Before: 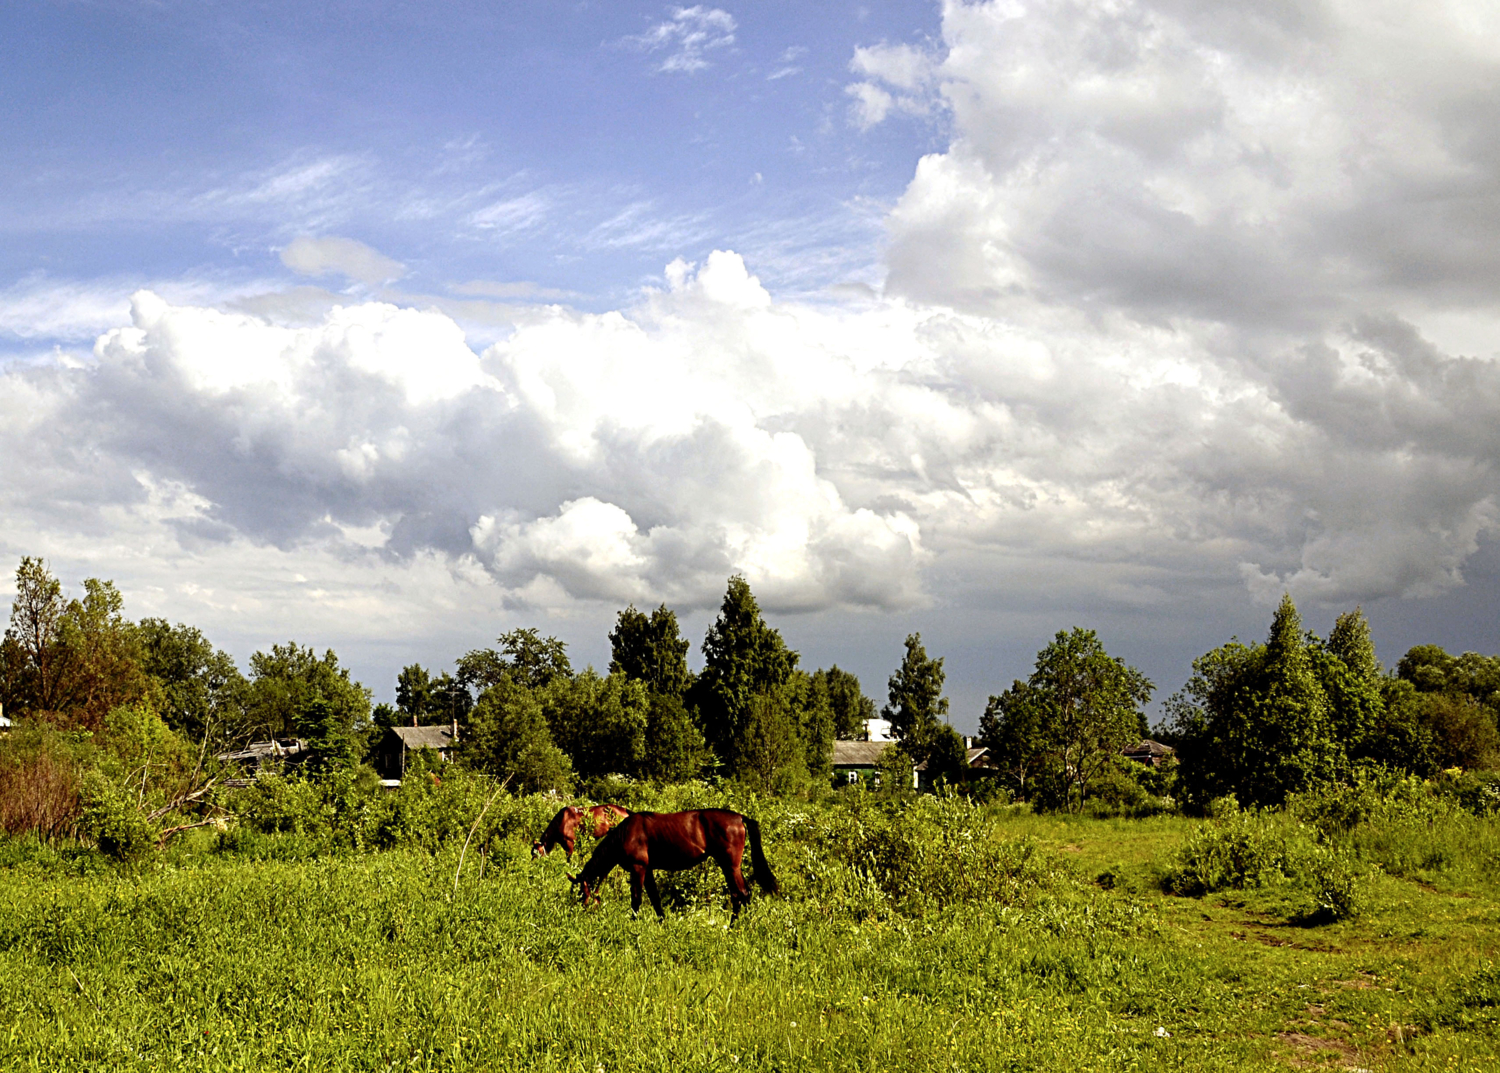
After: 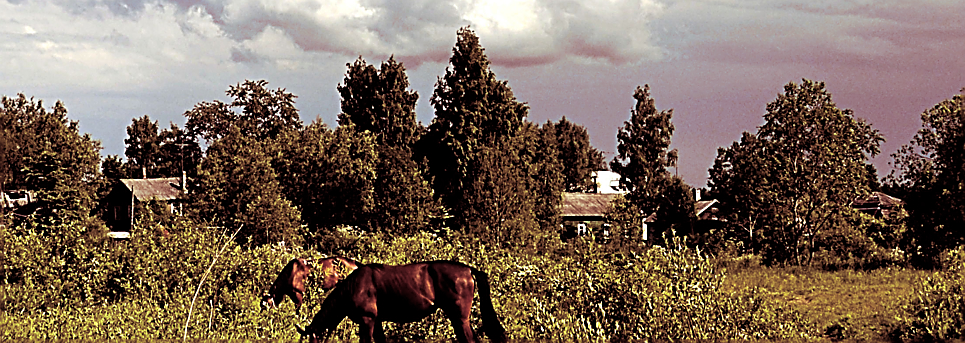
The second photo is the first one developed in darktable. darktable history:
sharpen: radius 1.4, amount 1.25, threshold 0.7
split-toning: highlights › hue 187.2°, highlights › saturation 0.83, balance -68.05, compress 56.43%
crop: left 18.091%, top 51.13%, right 17.525%, bottom 16.85%
